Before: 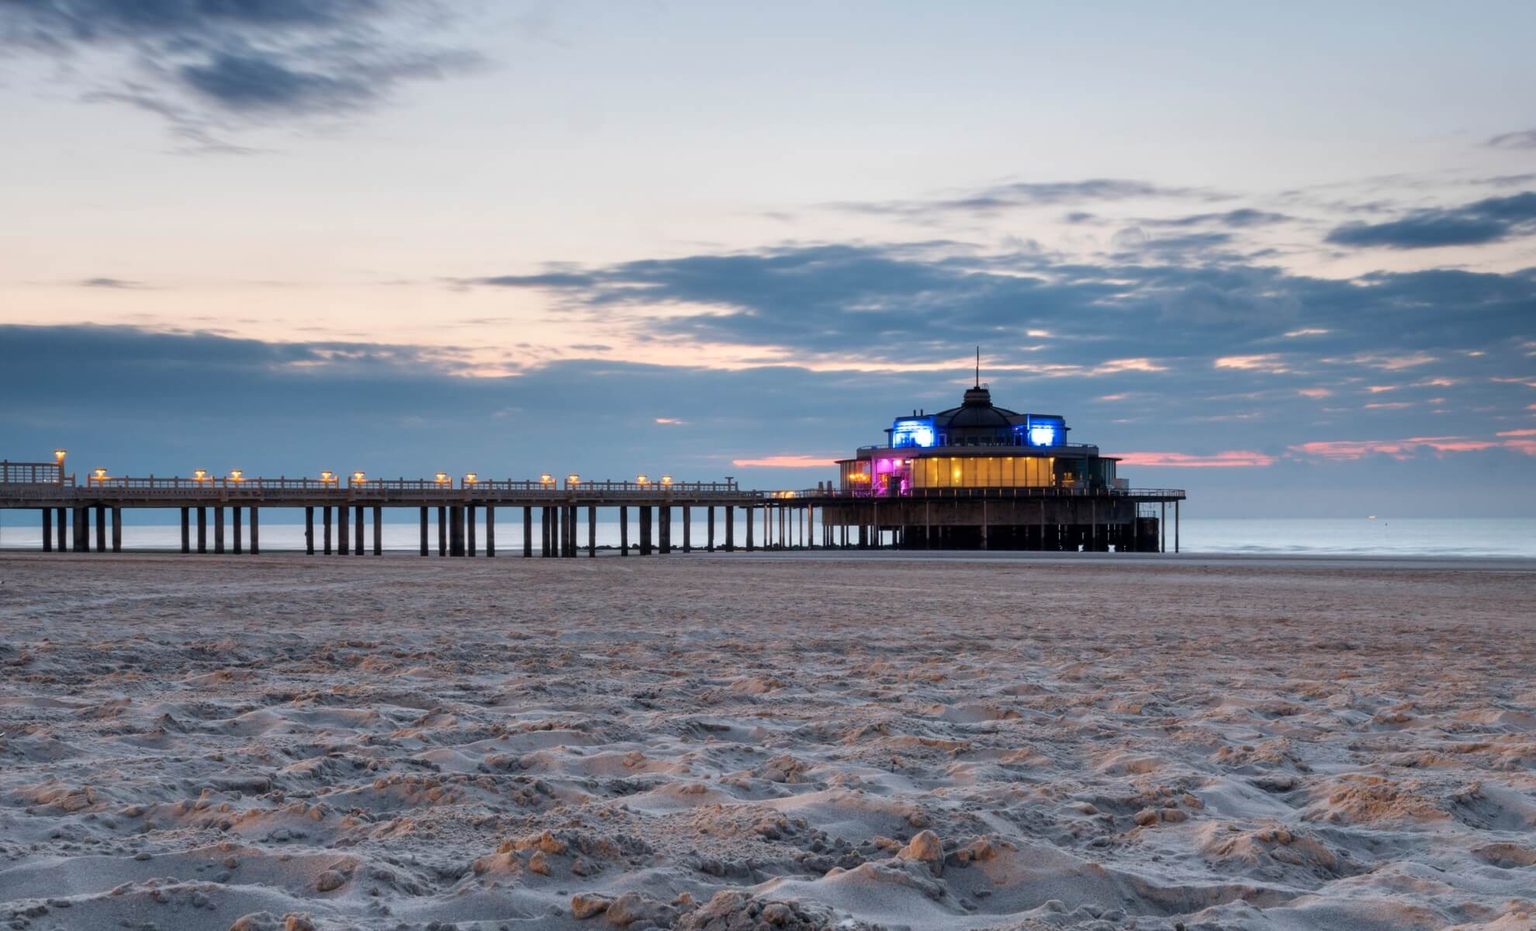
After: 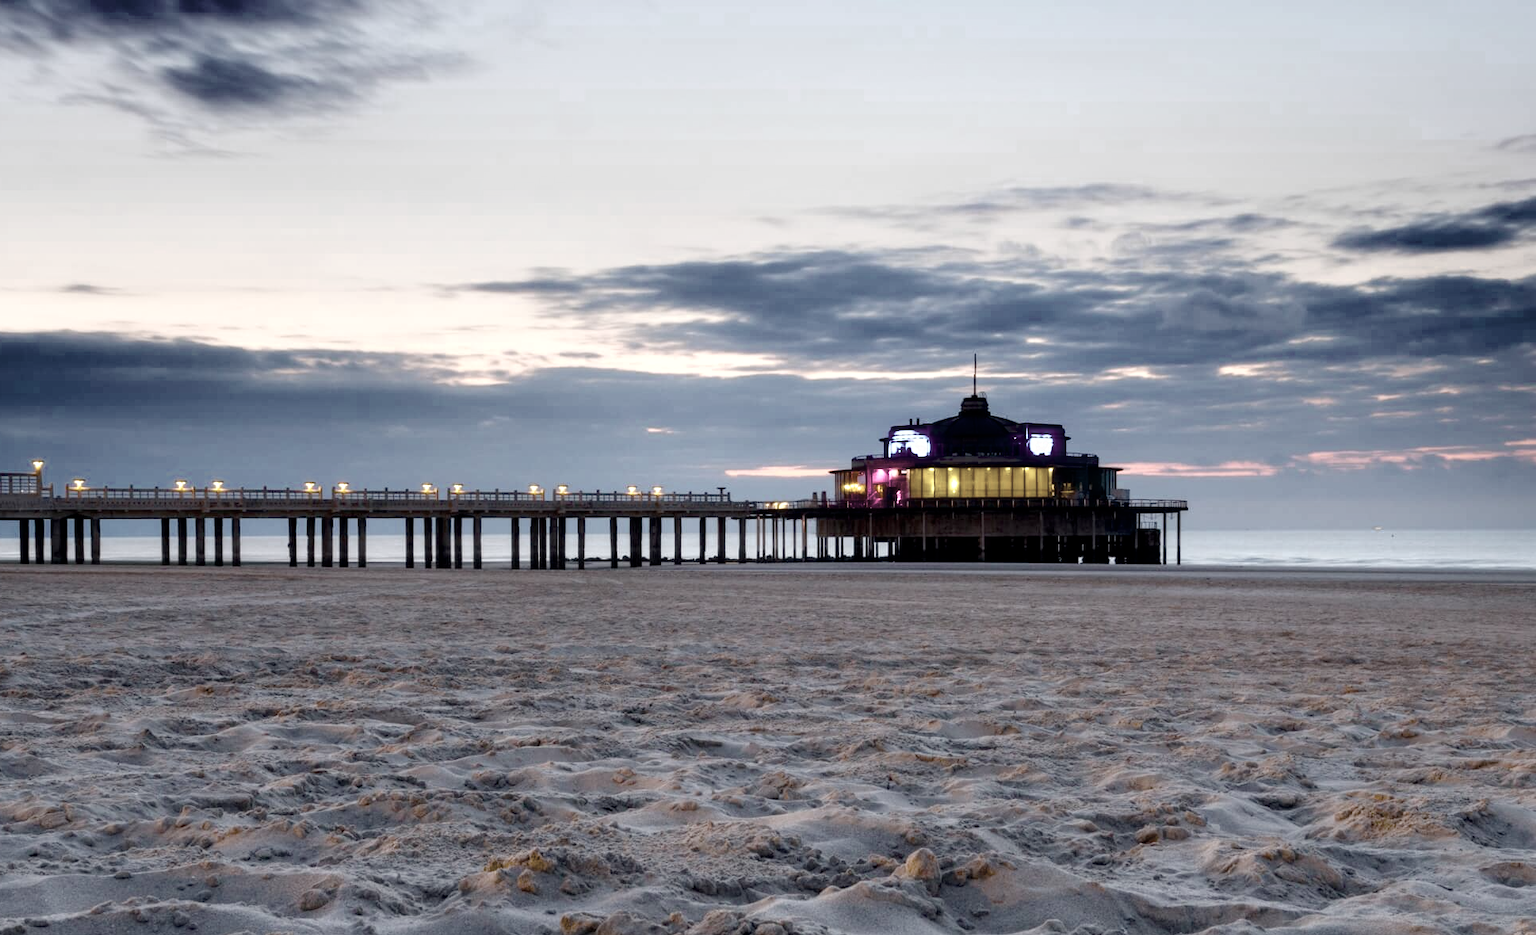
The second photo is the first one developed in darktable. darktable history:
tone equalizer: on, module defaults
crop and rotate: left 1.553%, right 0.523%, bottom 1.614%
exposure: black level correction 0.002, exposure -0.107 EV, compensate highlight preservation false
color zones: curves: ch0 [(0.25, 0.667) (0.758, 0.368)]; ch1 [(0.215, 0.245) (0.761, 0.373)]; ch2 [(0.247, 0.554) (0.761, 0.436)]
color balance rgb: perceptual saturation grading › global saturation 34.835%, perceptual saturation grading › highlights -25.017%, perceptual saturation grading › shadows 49.53%, saturation formula JzAzBz (2021)
shadows and highlights: shadows 0.874, highlights 39.54
